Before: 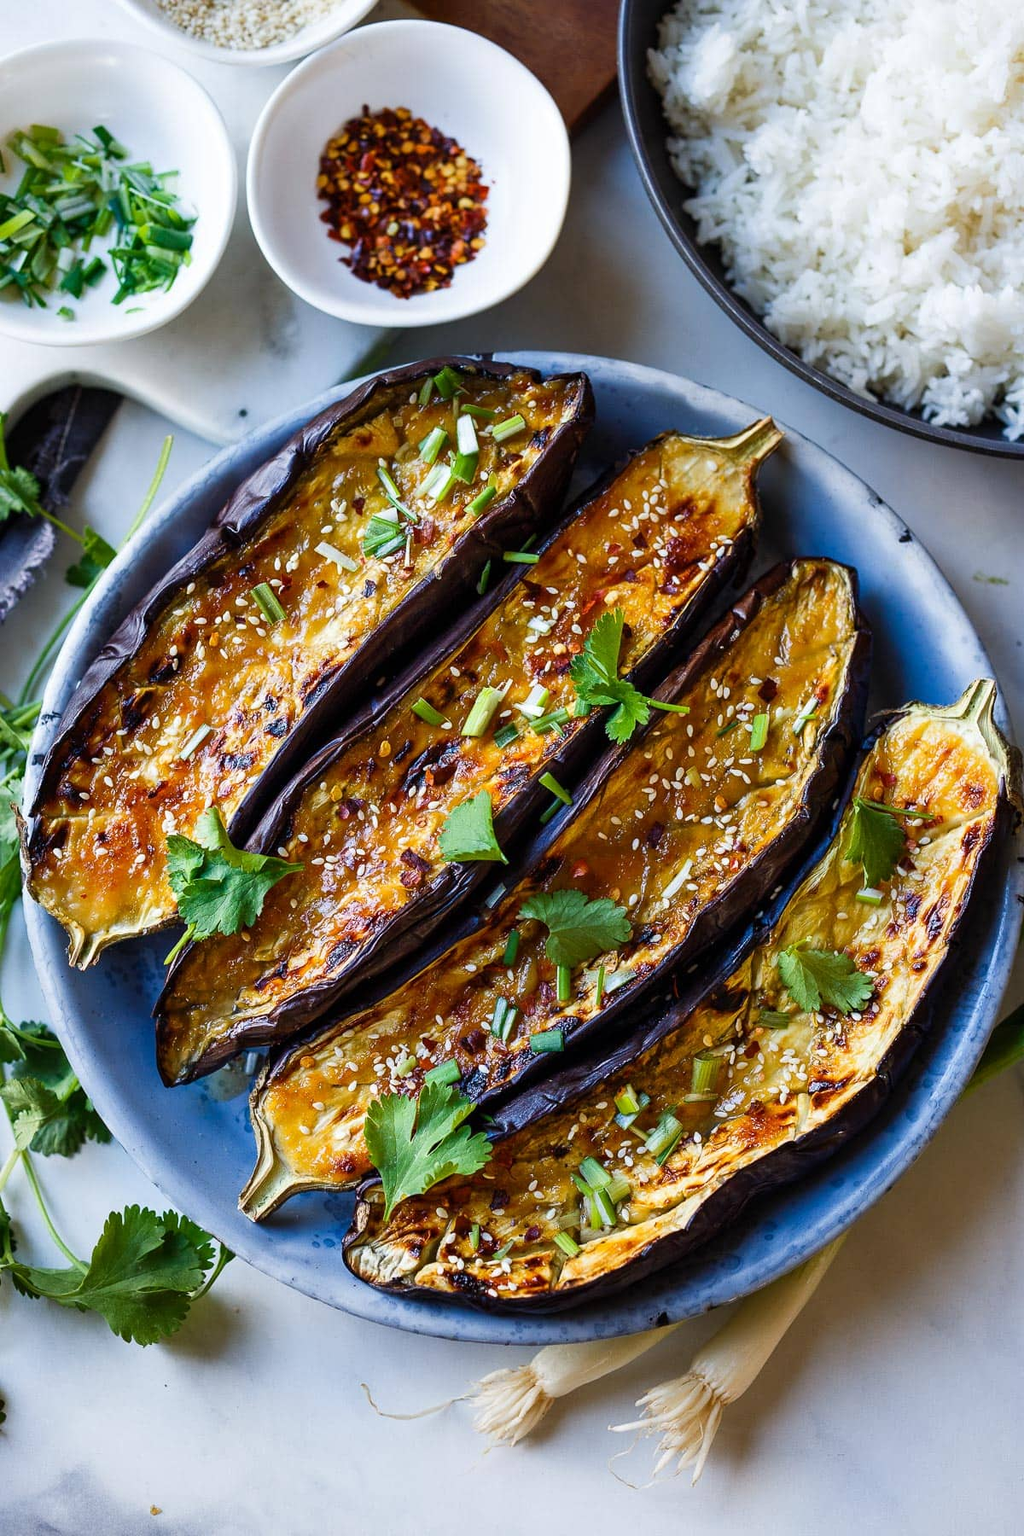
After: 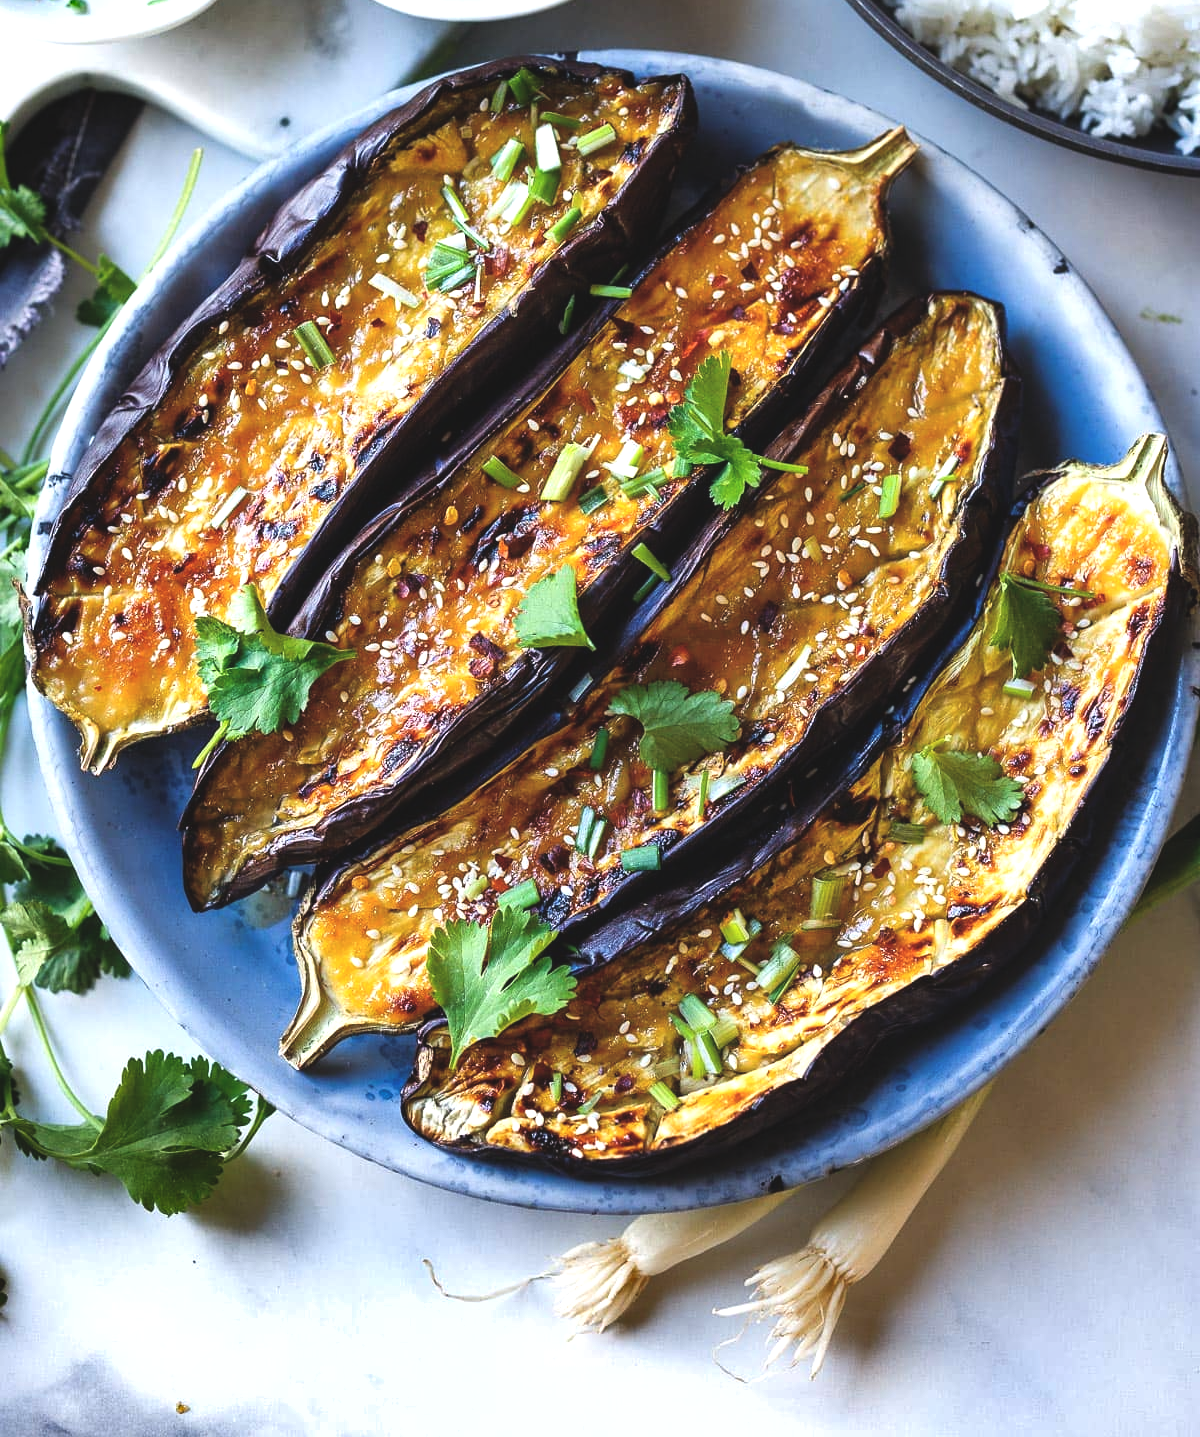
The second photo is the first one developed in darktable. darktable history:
crop and rotate: top 20.165%
tone equalizer: -8 EV -0.731 EV, -7 EV -0.738 EV, -6 EV -0.604 EV, -5 EV -0.374 EV, -3 EV 0.404 EV, -2 EV 0.6 EV, -1 EV 0.701 EV, +0 EV 0.742 EV, mask exposure compensation -0.488 EV
exposure: black level correction -0.014, exposure -0.192 EV, compensate exposure bias true, compensate highlight preservation false
levels: levels [0, 0.499, 1]
shadows and highlights: low approximation 0.01, soften with gaussian
